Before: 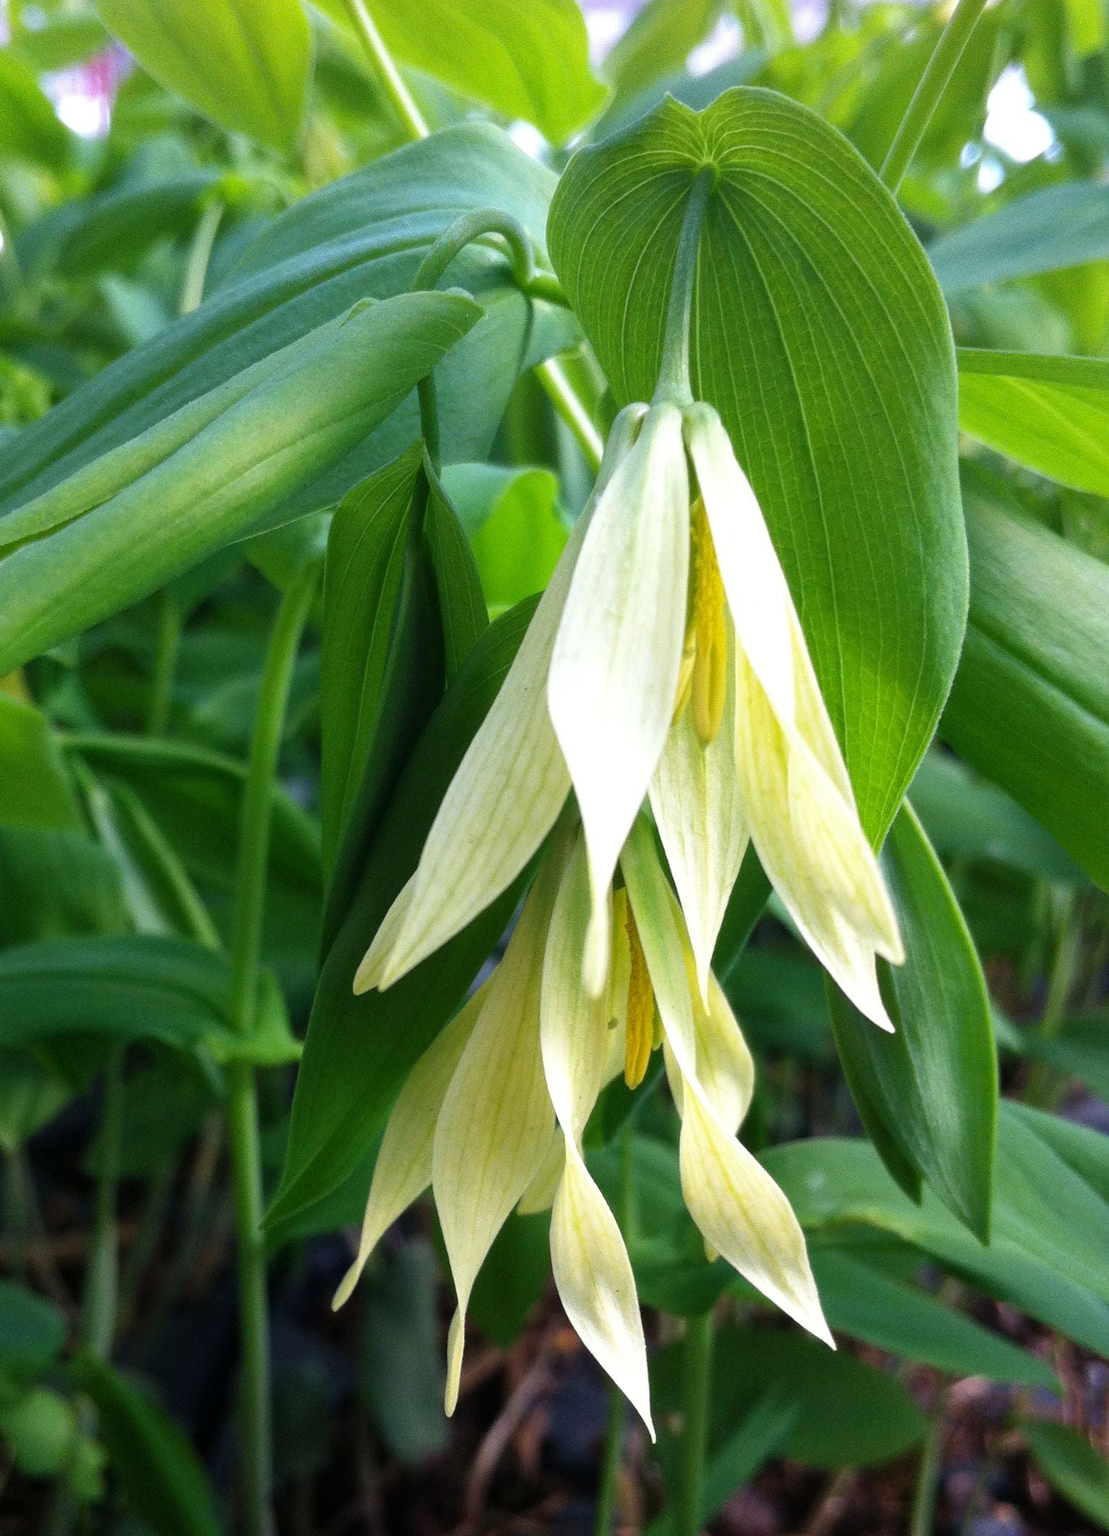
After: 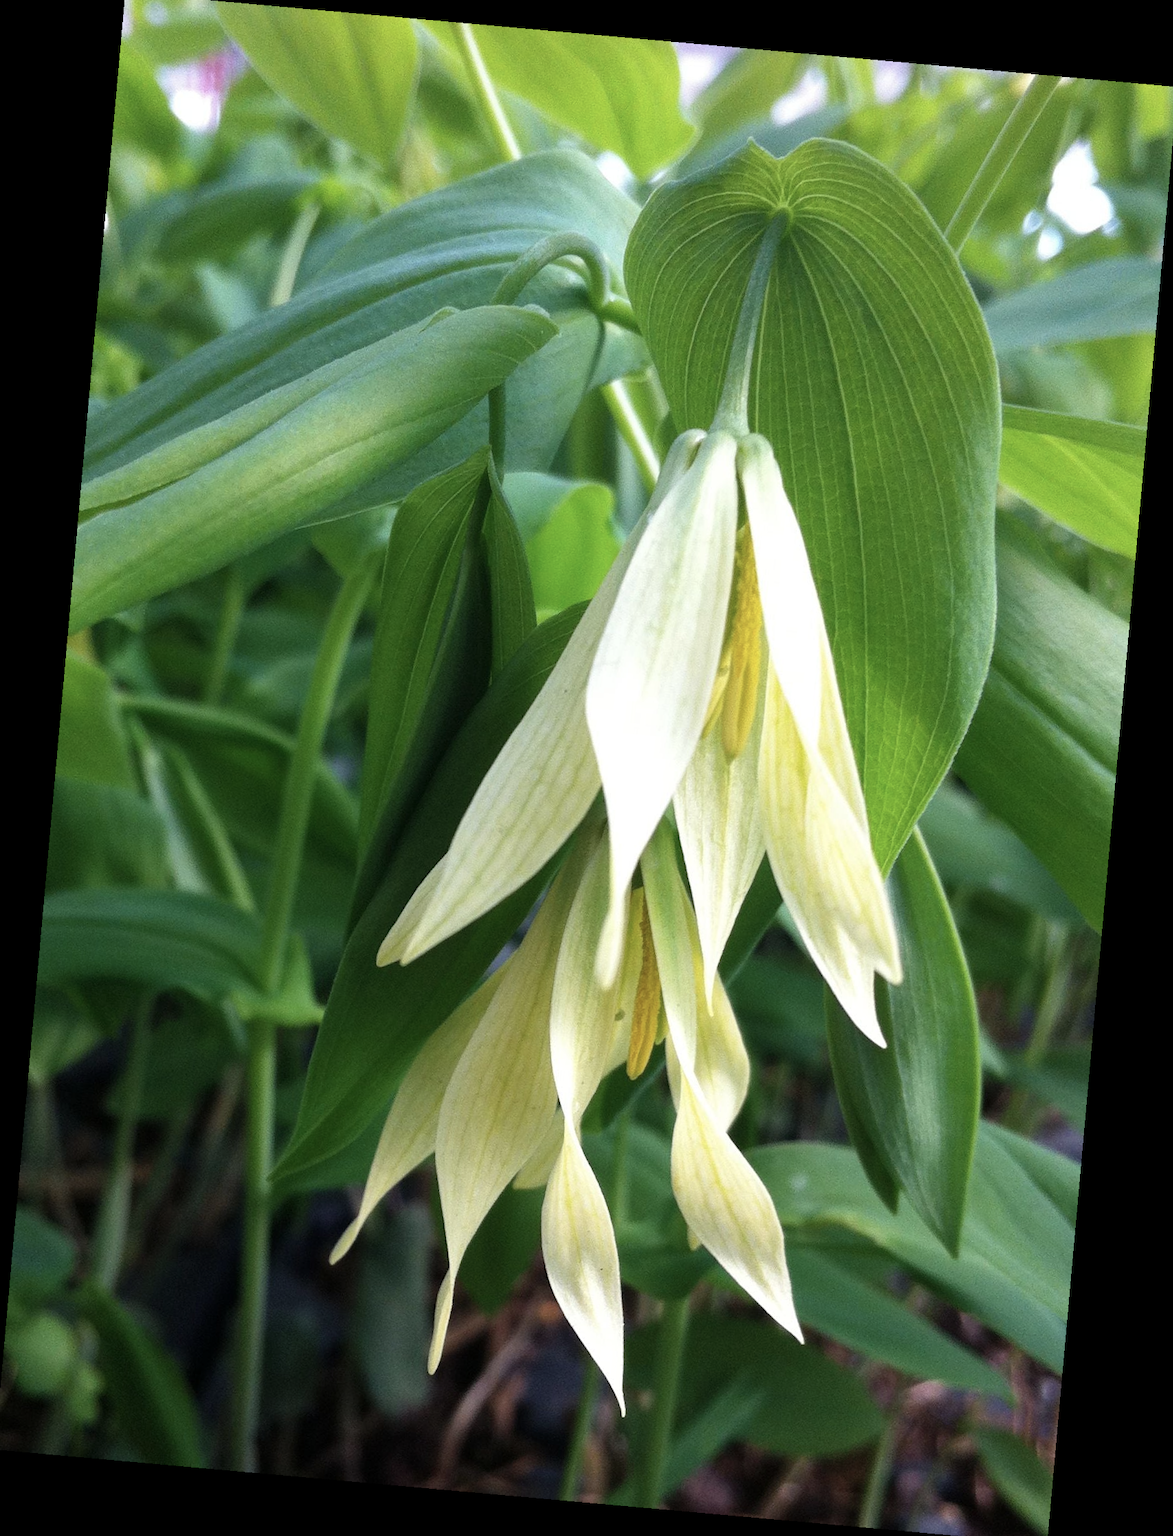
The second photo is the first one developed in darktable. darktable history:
crop: left 0.434%, top 0.485%, right 0.244%, bottom 0.386%
color correction: saturation 0.8
rotate and perspective: rotation 5.12°, automatic cropping off
